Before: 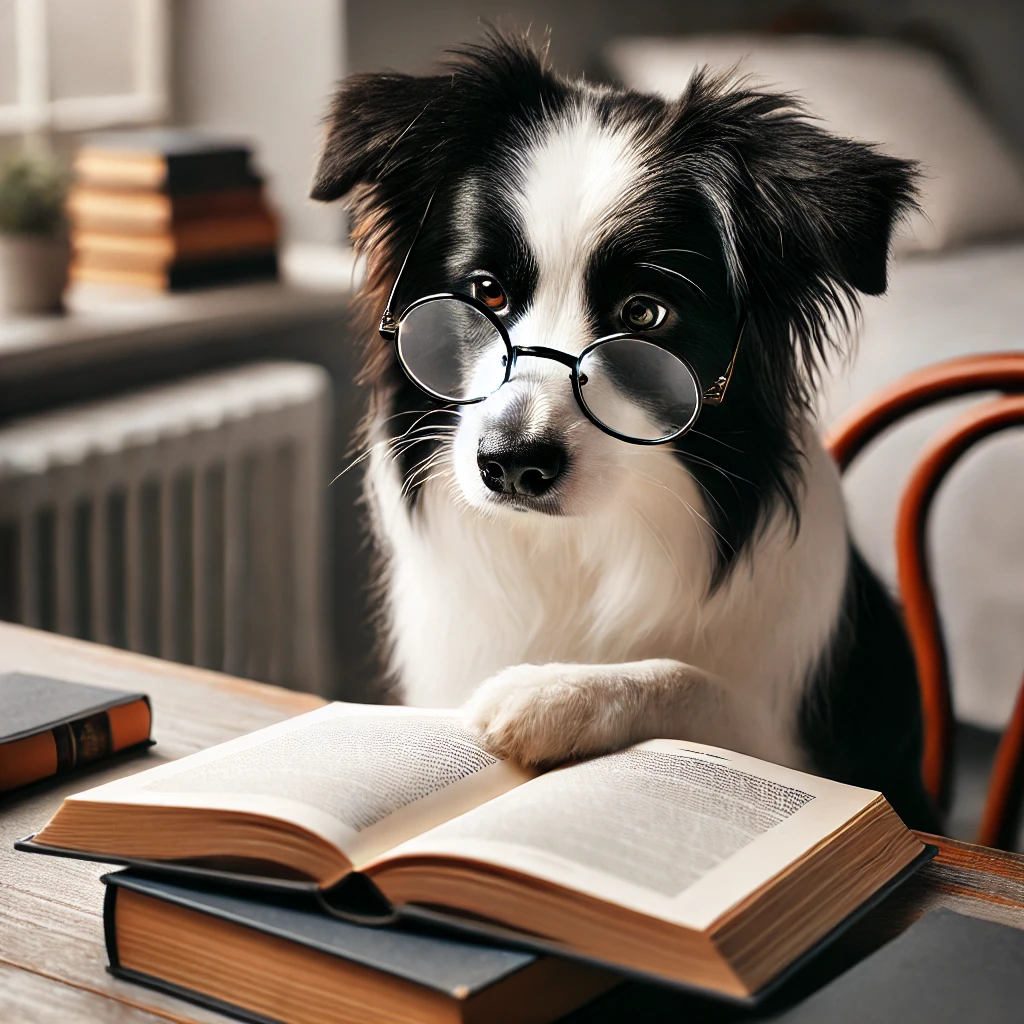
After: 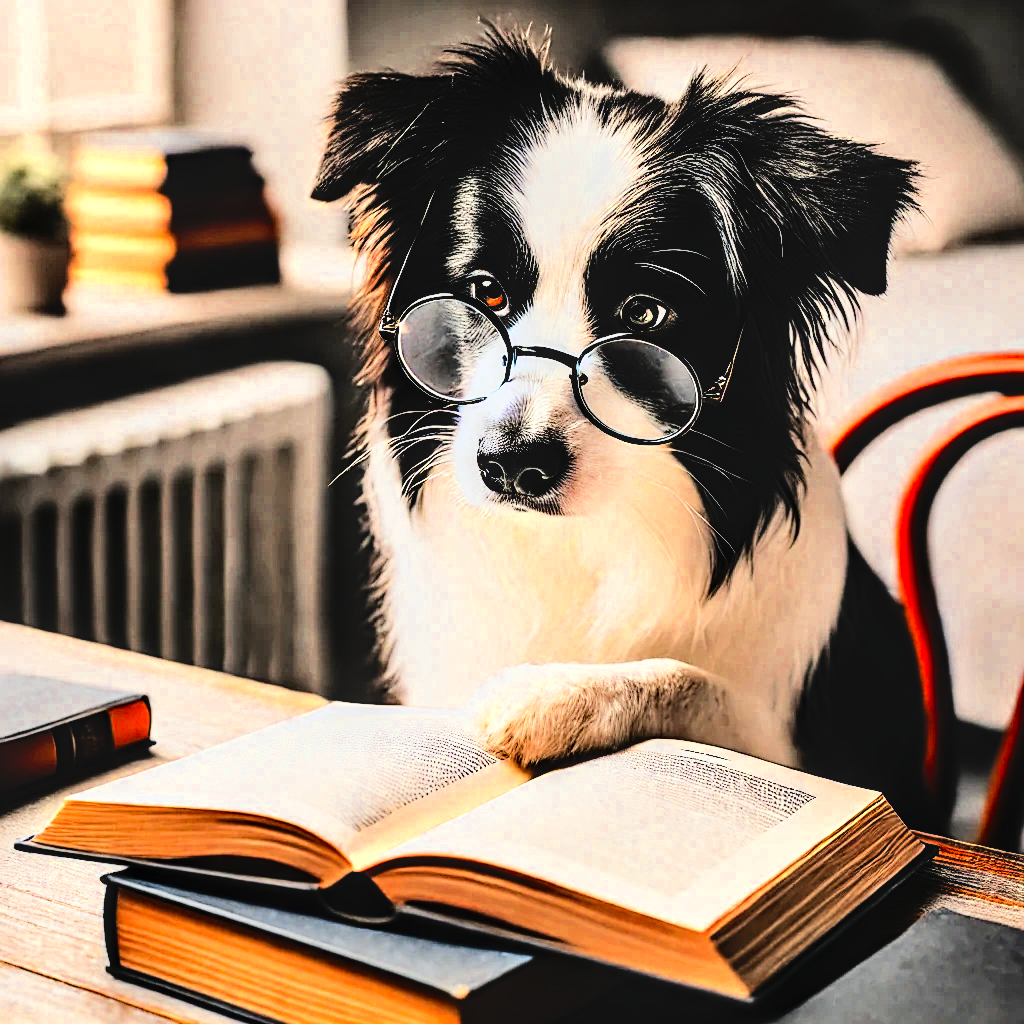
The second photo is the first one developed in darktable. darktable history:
base curve: curves: ch0 [(0, 0) (0.036, 0.01) (0.123, 0.254) (0.258, 0.504) (0.507, 0.748) (1, 1)]
sharpen: on, module defaults
haze removal: compatibility mode true, adaptive false
local contrast: on, module defaults
contrast brightness saturation: contrast 0.204, brightness 0.16, saturation 0.22
color zones: curves: ch0 [(0.004, 0.305) (0.261, 0.623) (0.389, 0.399) (0.708, 0.571) (0.947, 0.34)]; ch1 [(0.025, 0.645) (0.229, 0.584) (0.326, 0.551) (0.484, 0.262) (0.757, 0.643)]
